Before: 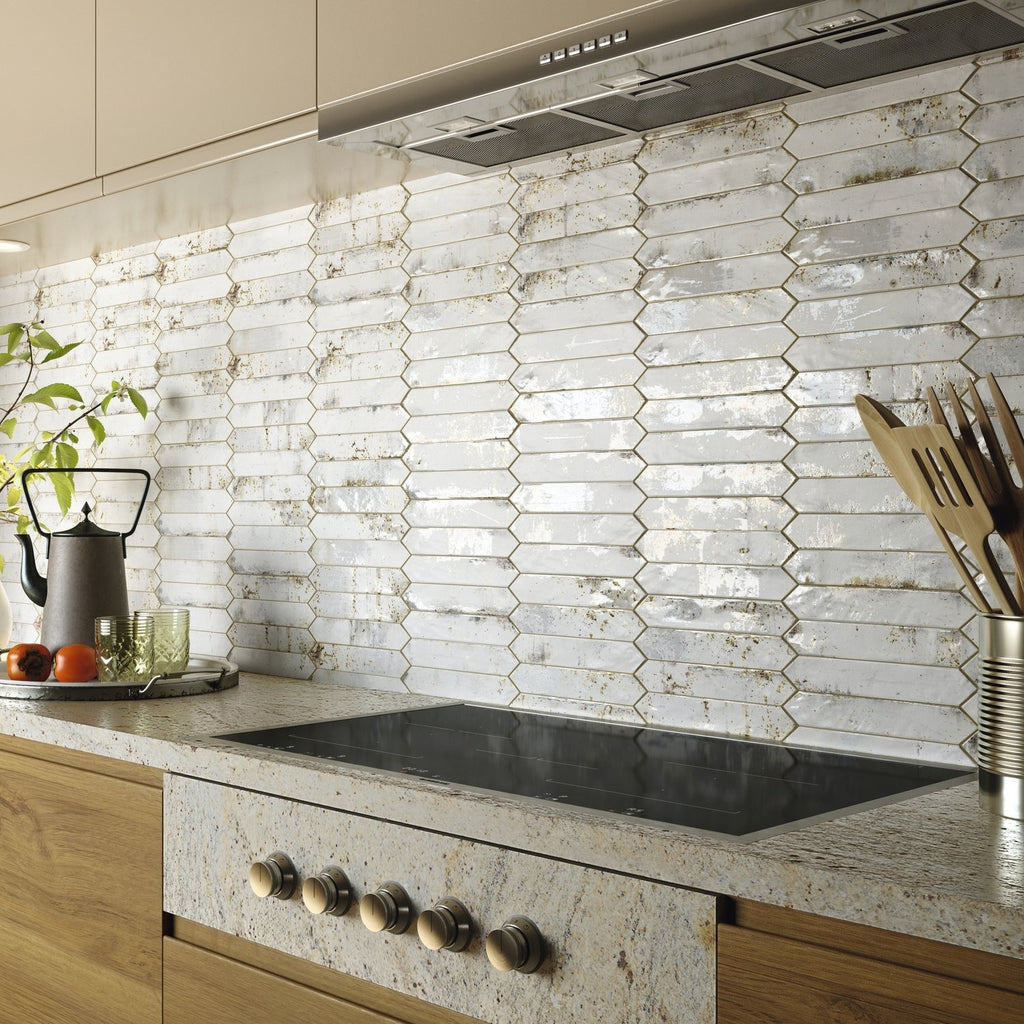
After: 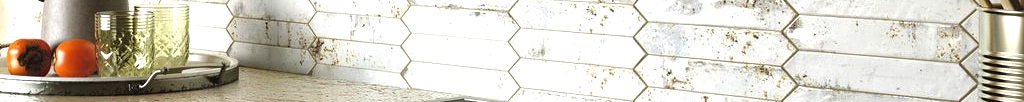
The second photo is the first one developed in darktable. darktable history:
levels: levels [0, 0.394, 0.787]
crop and rotate: top 59.084%, bottom 30.916%
